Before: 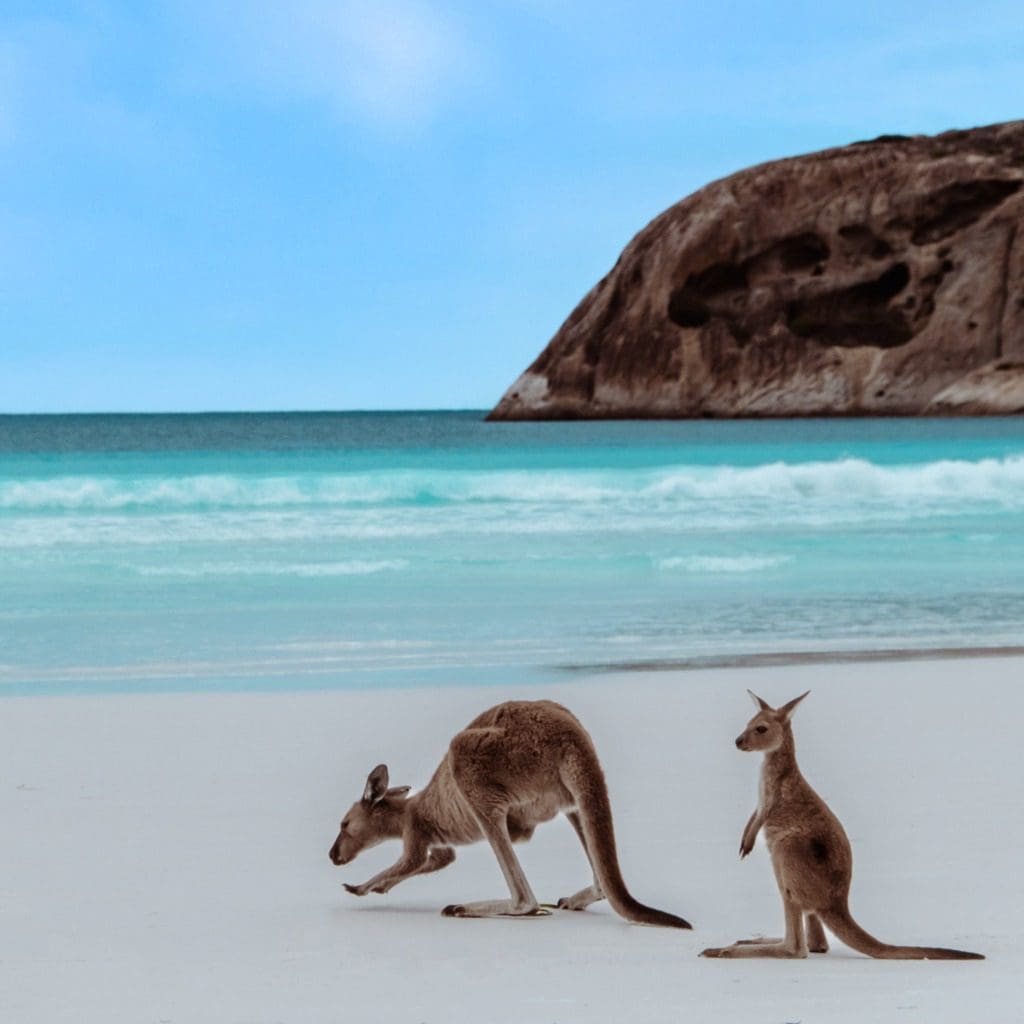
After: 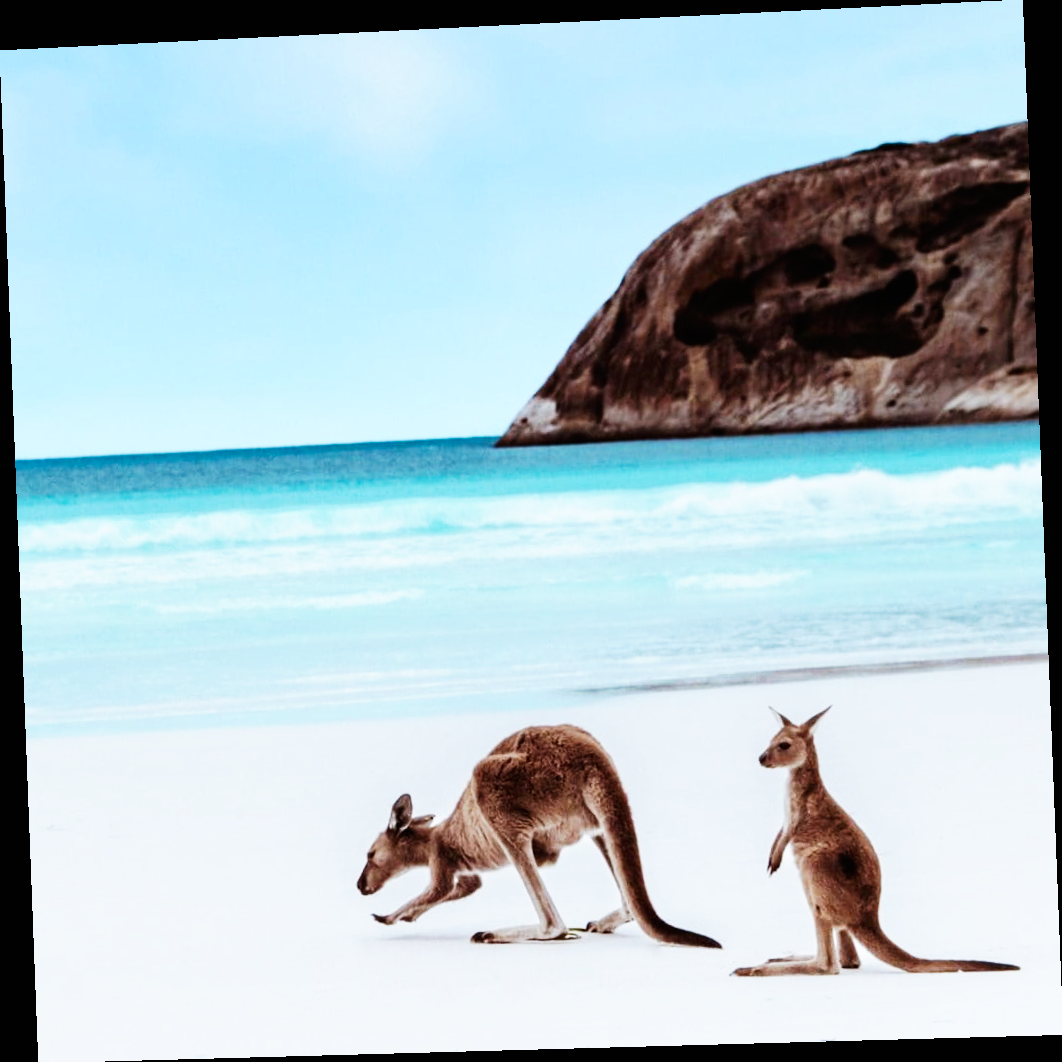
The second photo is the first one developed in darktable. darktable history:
graduated density: on, module defaults
white balance: red 0.967, blue 1.049
base curve: curves: ch0 [(0, 0) (0.007, 0.004) (0.027, 0.03) (0.046, 0.07) (0.207, 0.54) (0.442, 0.872) (0.673, 0.972) (1, 1)], preserve colors none
rotate and perspective: rotation -2.22°, lens shift (horizontal) -0.022, automatic cropping off
